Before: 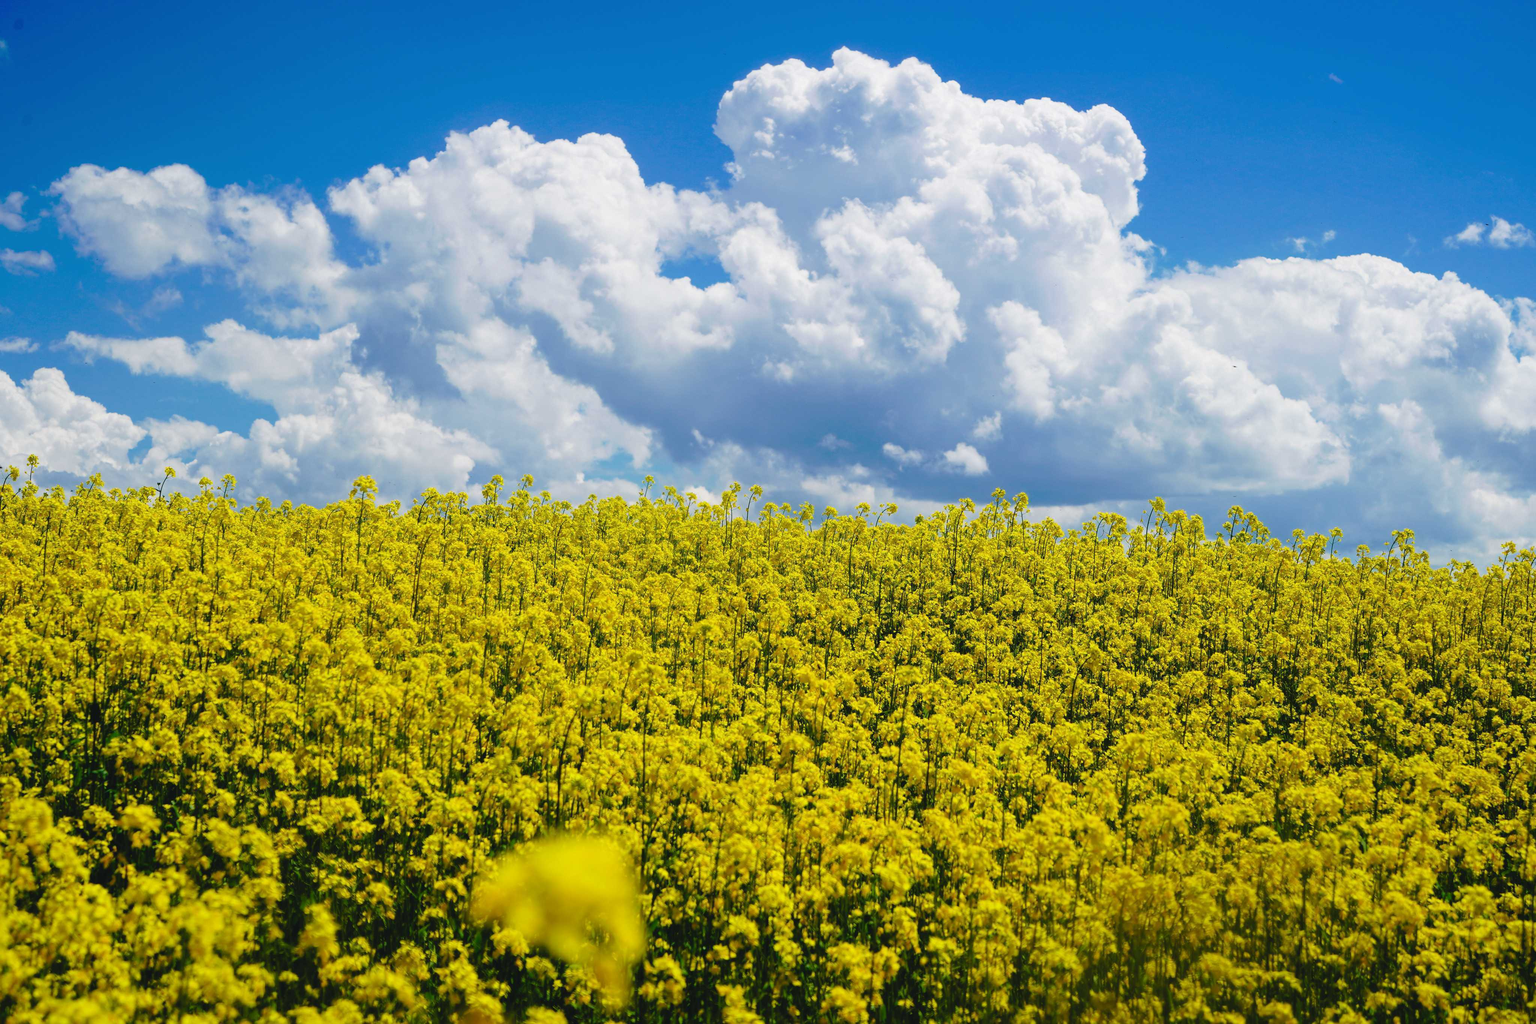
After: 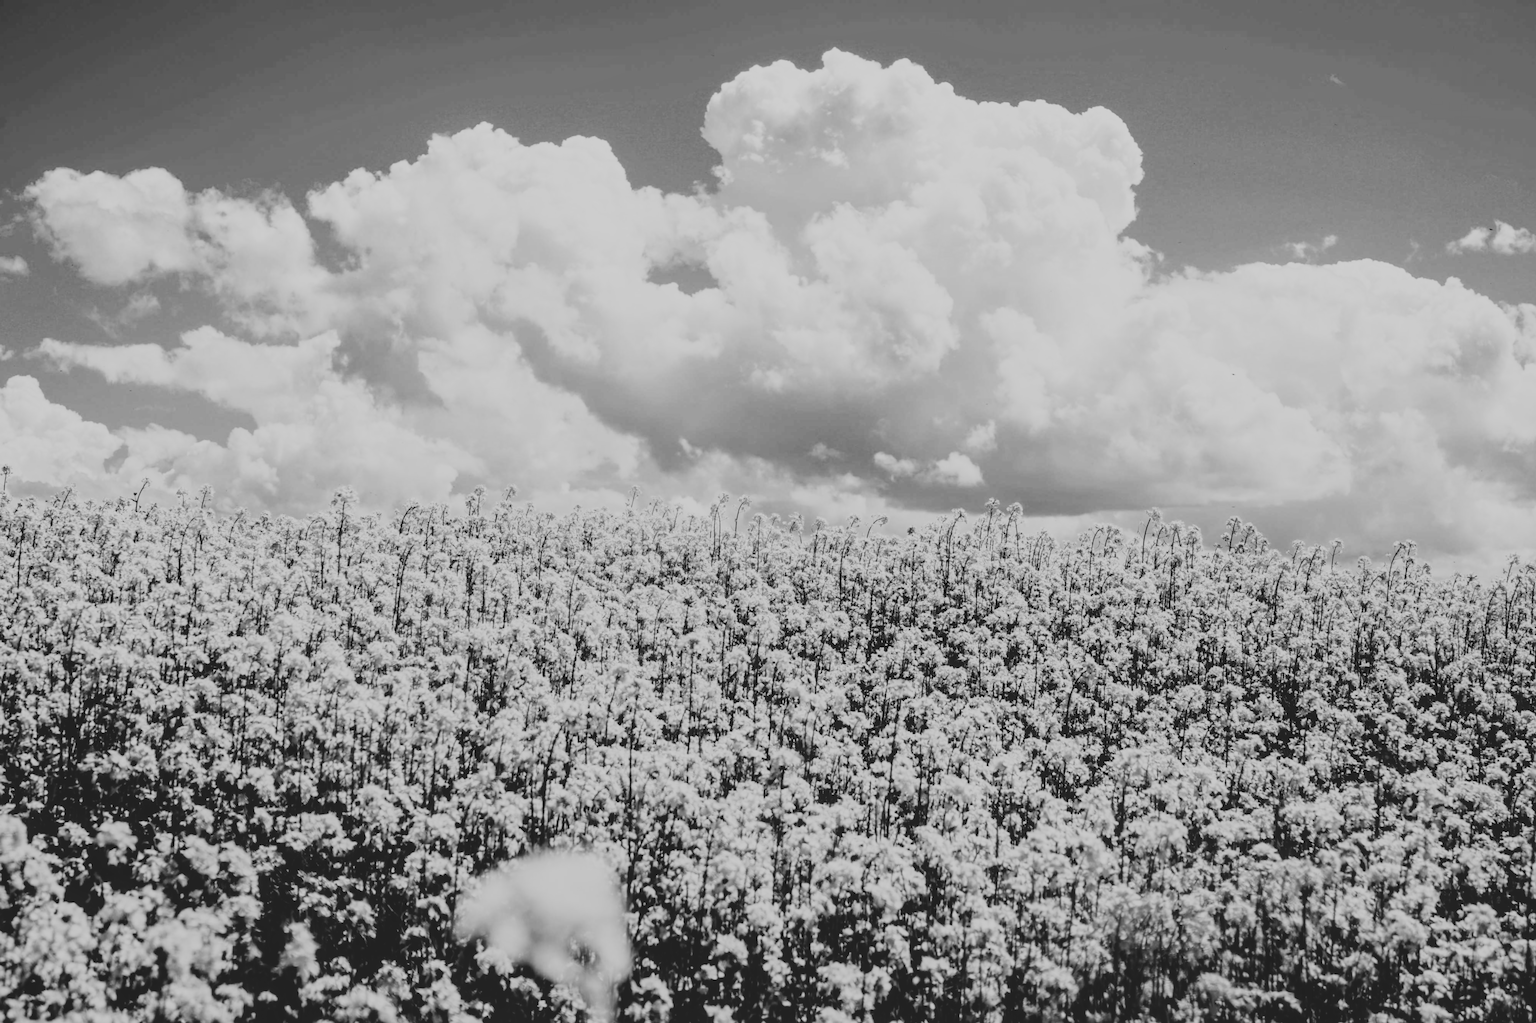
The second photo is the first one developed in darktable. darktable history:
crop: left 1.743%, right 0.268%, bottom 2.011%
white balance: red 1.188, blue 1.11
lowpass: radius 0.76, contrast 1.56, saturation 0, unbound 0
filmic rgb: hardness 4.17, contrast 1.364, color science v6 (2022)
local contrast: on, module defaults
contrast brightness saturation: contrast -0.28
tone equalizer: on, module defaults
